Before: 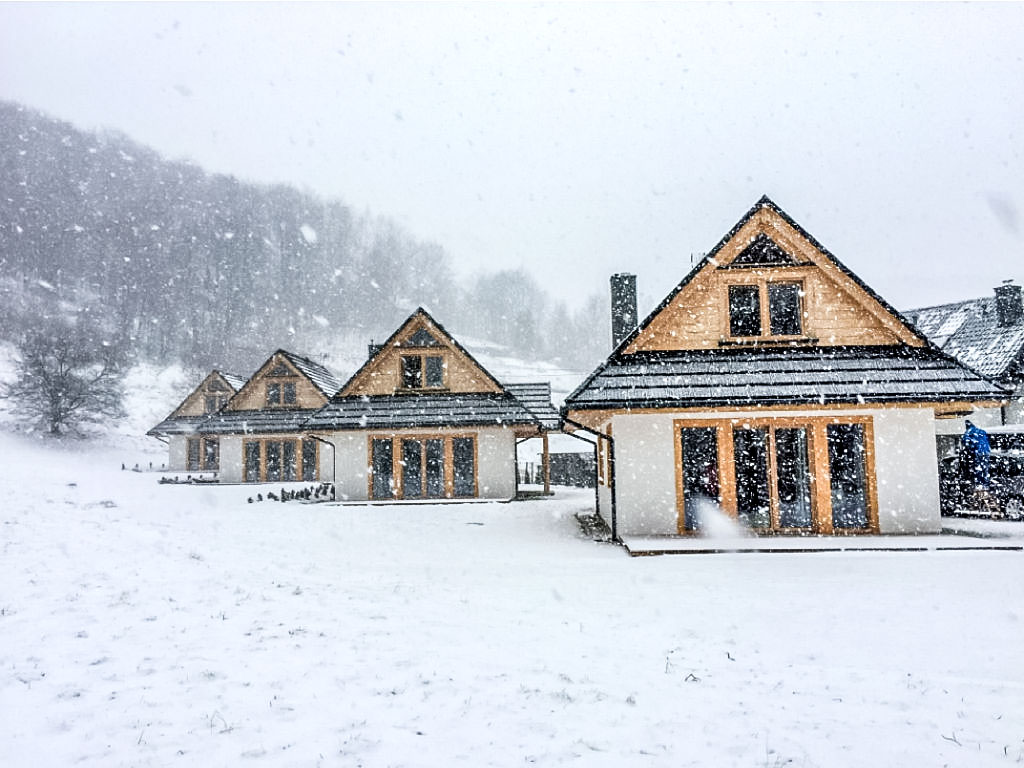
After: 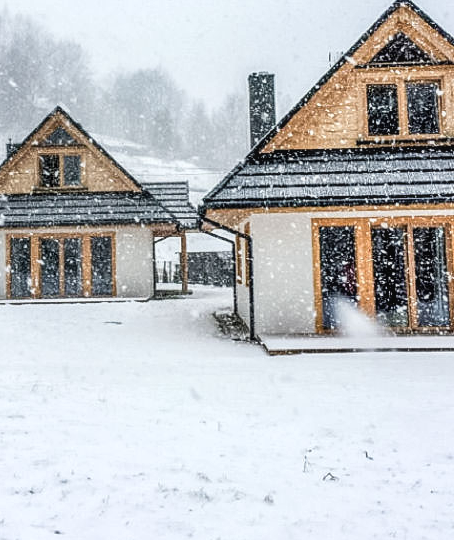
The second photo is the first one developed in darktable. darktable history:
crop: left 35.432%, top 26.233%, right 20.145%, bottom 3.432%
contrast equalizer: y [[0.5, 0.488, 0.462, 0.461, 0.491, 0.5], [0.5 ×6], [0.5 ×6], [0 ×6], [0 ×6]]
local contrast: on, module defaults
